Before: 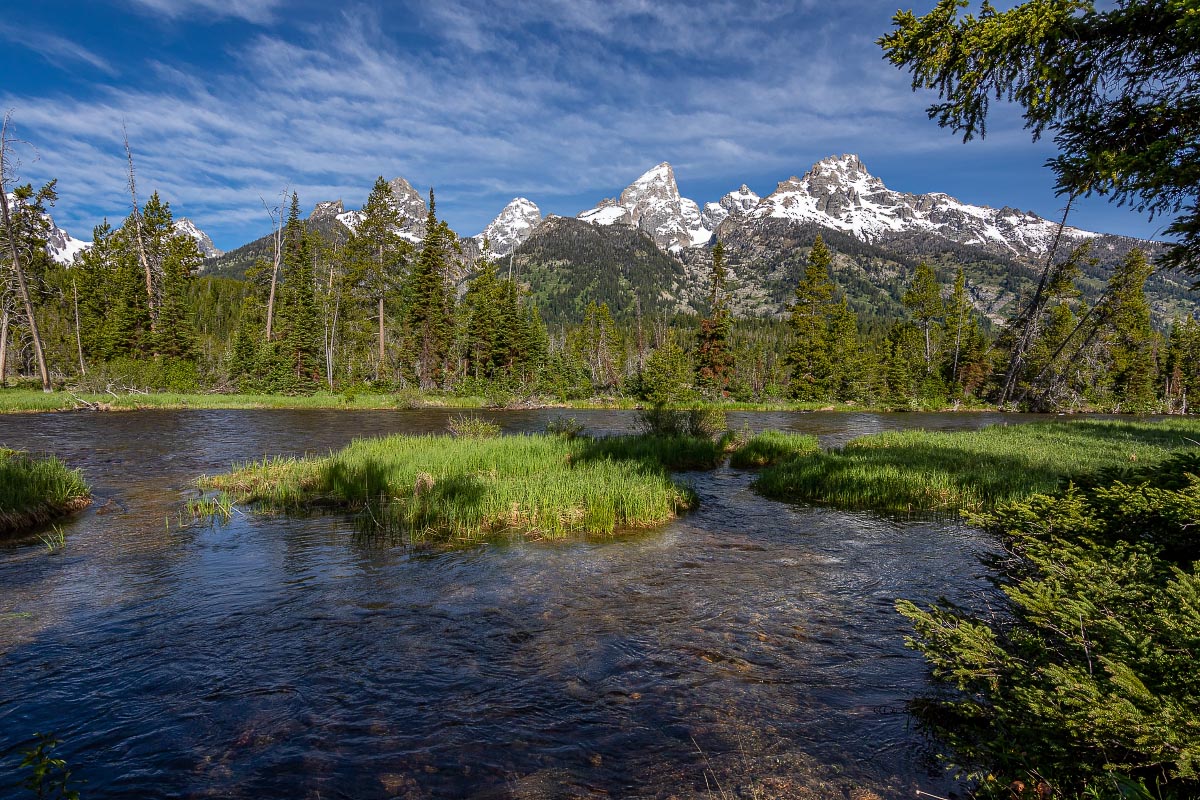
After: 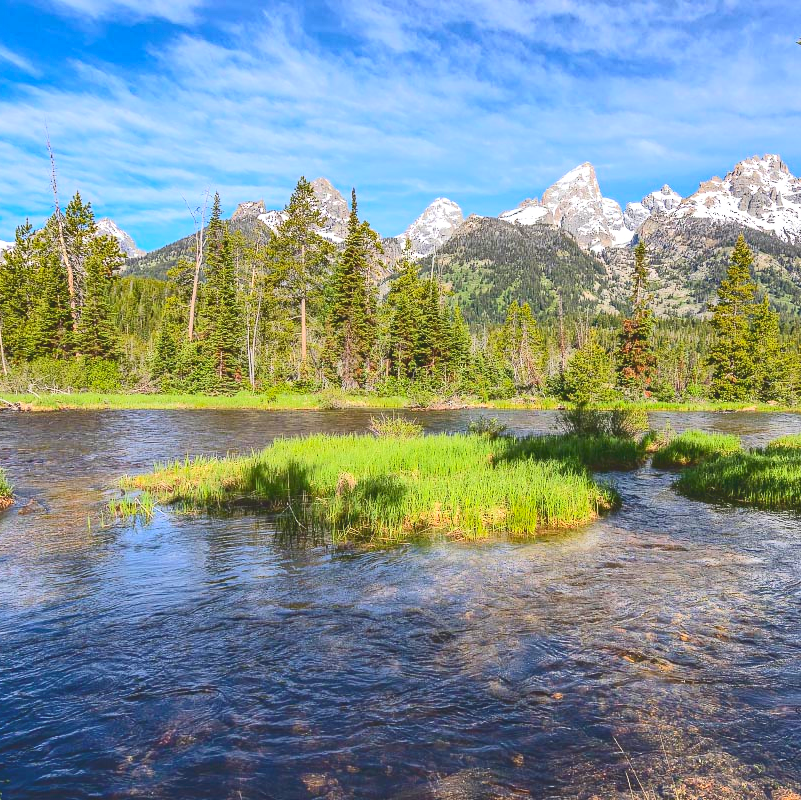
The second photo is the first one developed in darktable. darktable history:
exposure: black level correction 0, exposure 1.742 EV, compensate highlight preservation false
base curve: preserve colors none
shadows and highlights: shadows 31.83, highlights -32.69, soften with gaussian
tone curve: curves: ch0 [(0, 0.148) (0.191, 0.225) (0.712, 0.695) (0.864, 0.797) (1, 0.839)], color space Lab, independent channels, preserve colors none
crop and rotate: left 6.528%, right 26.709%
